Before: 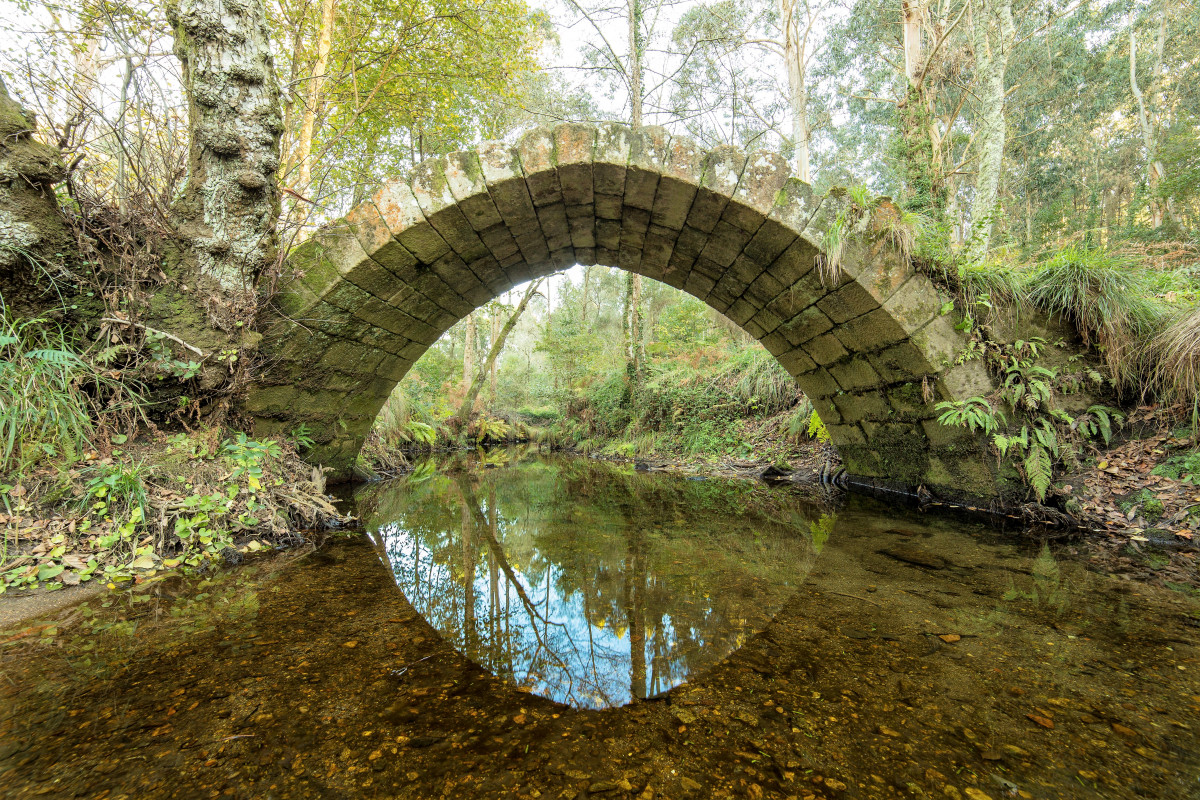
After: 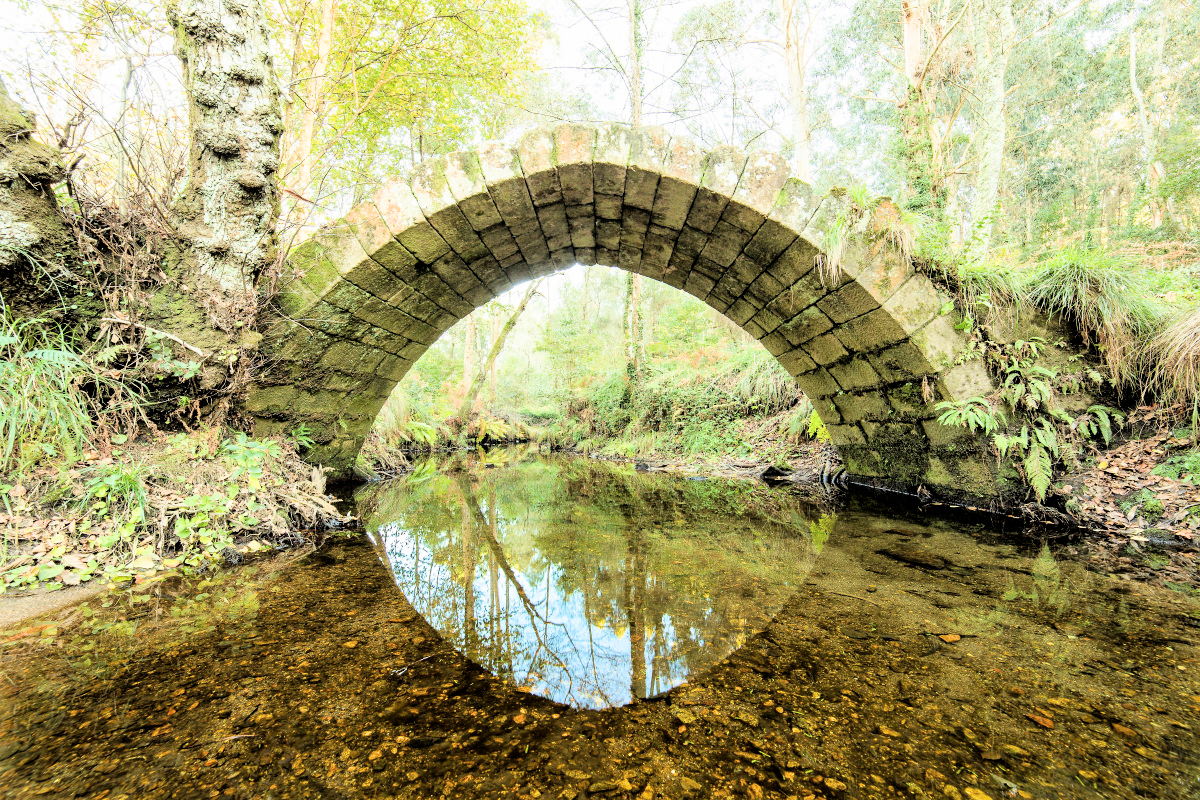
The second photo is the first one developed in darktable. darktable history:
filmic rgb: black relative exposure -5 EV, hardness 2.88, contrast 1.3, highlights saturation mix -10%
exposure: black level correction 0, exposure 1.3 EV, compensate exposure bias true, compensate highlight preservation false
